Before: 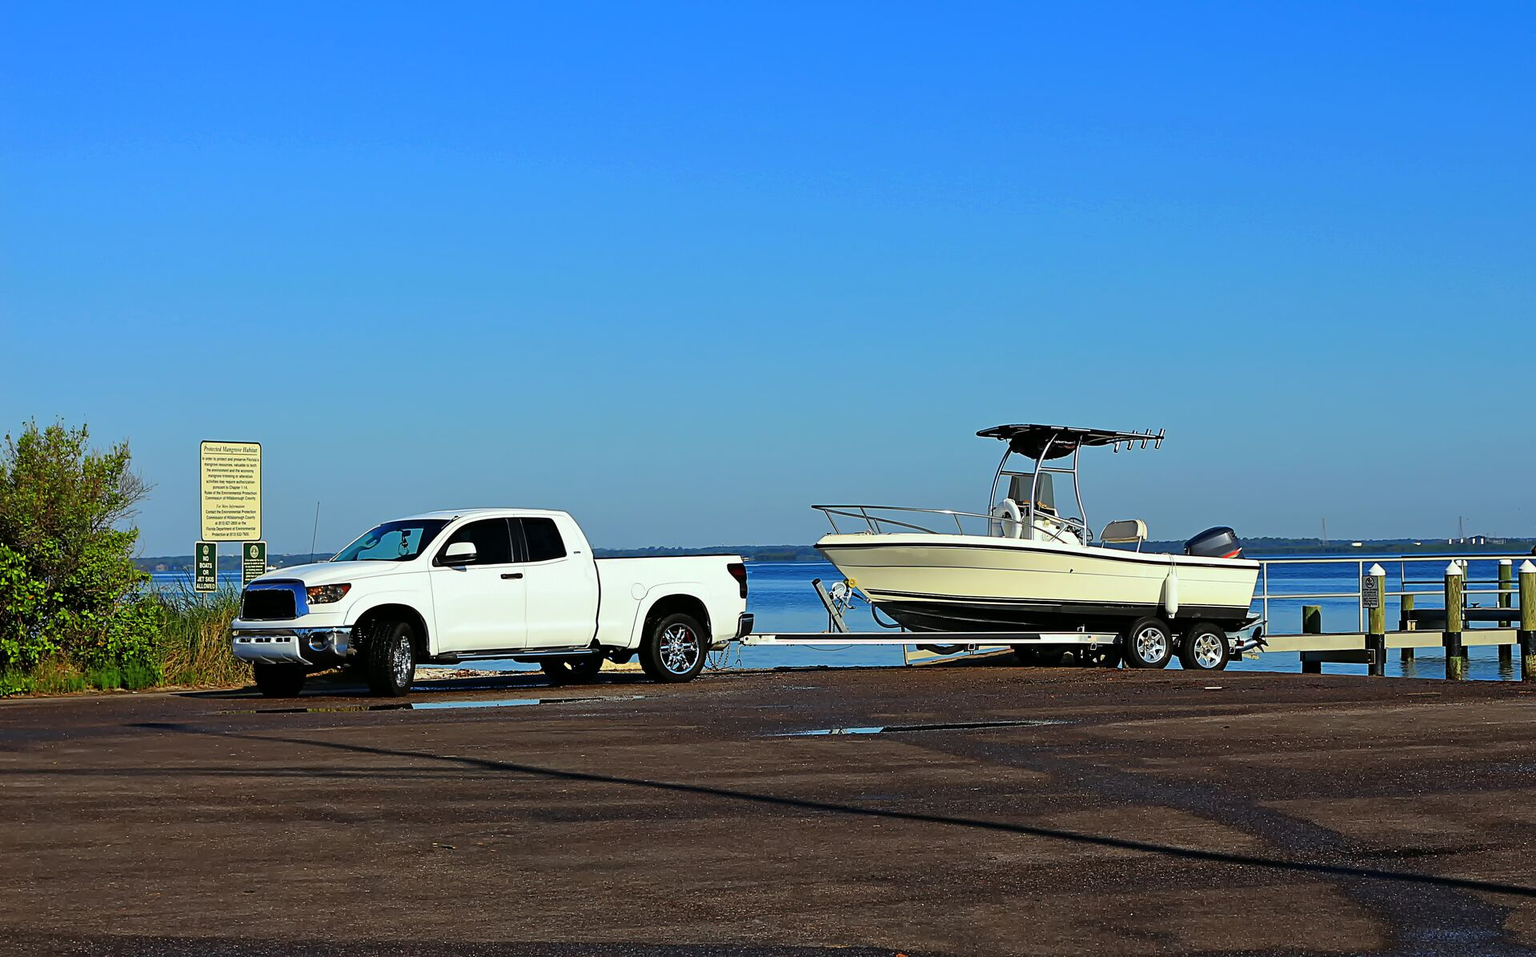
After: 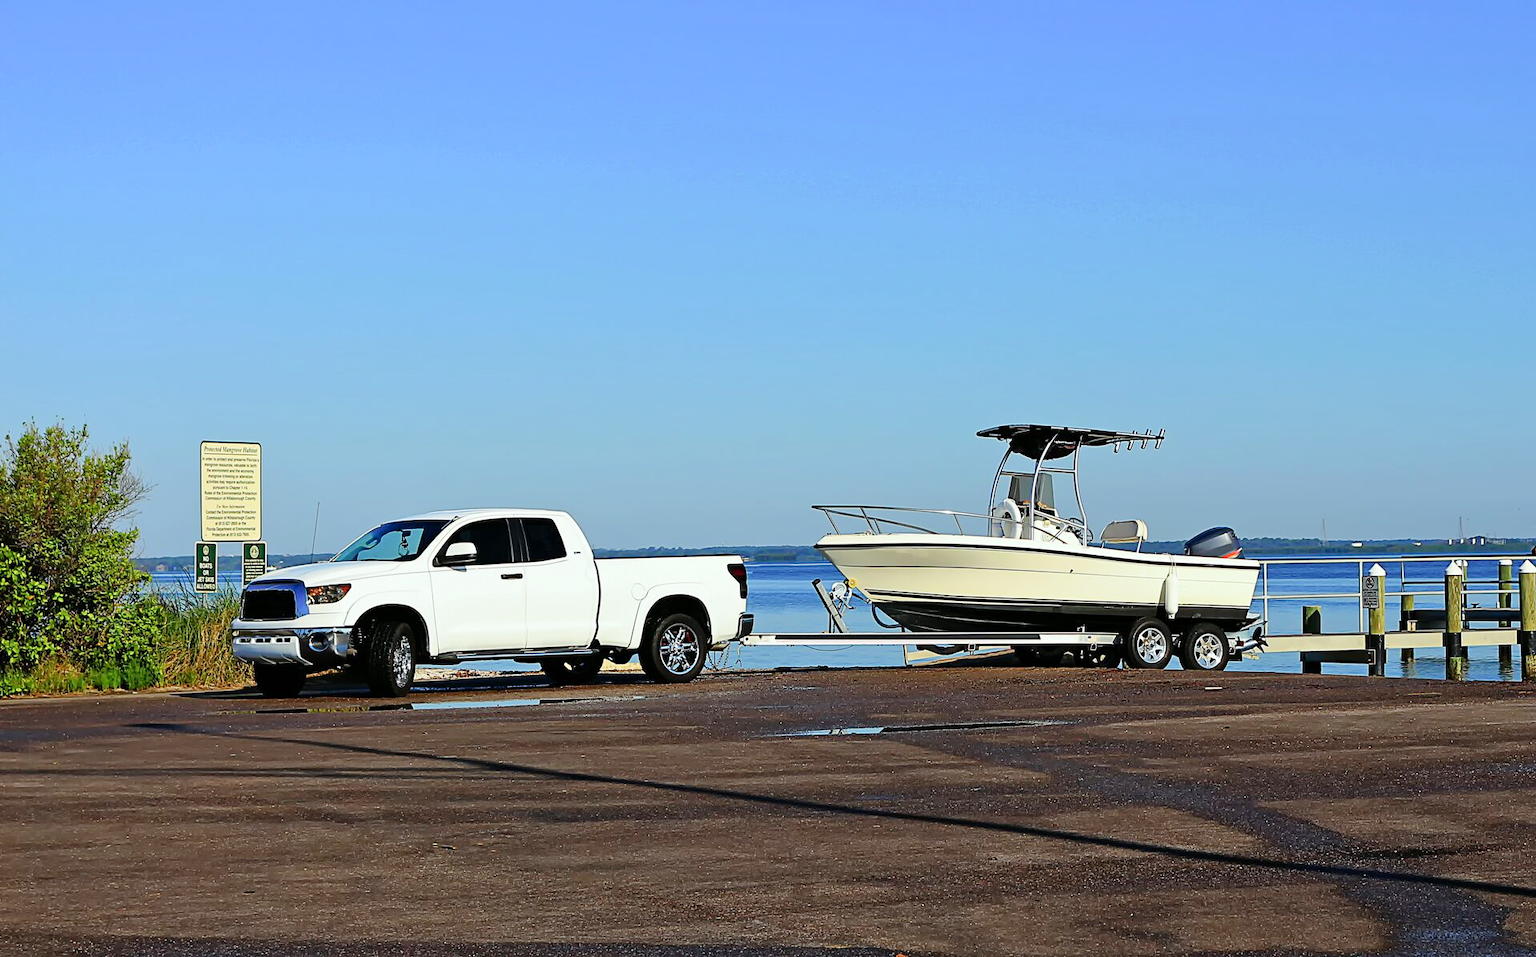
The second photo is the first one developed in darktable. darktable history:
tone curve: curves: ch0 [(0, 0) (0.003, 0.004) (0.011, 0.015) (0.025, 0.033) (0.044, 0.058) (0.069, 0.091) (0.1, 0.131) (0.136, 0.179) (0.177, 0.233) (0.224, 0.296) (0.277, 0.364) (0.335, 0.434) (0.399, 0.511) (0.468, 0.584) (0.543, 0.656) (0.623, 0.729) (0.709, 0.799) (0.801, 0.874) (0.898, 0.936) (1, 1)], preserve colors none
